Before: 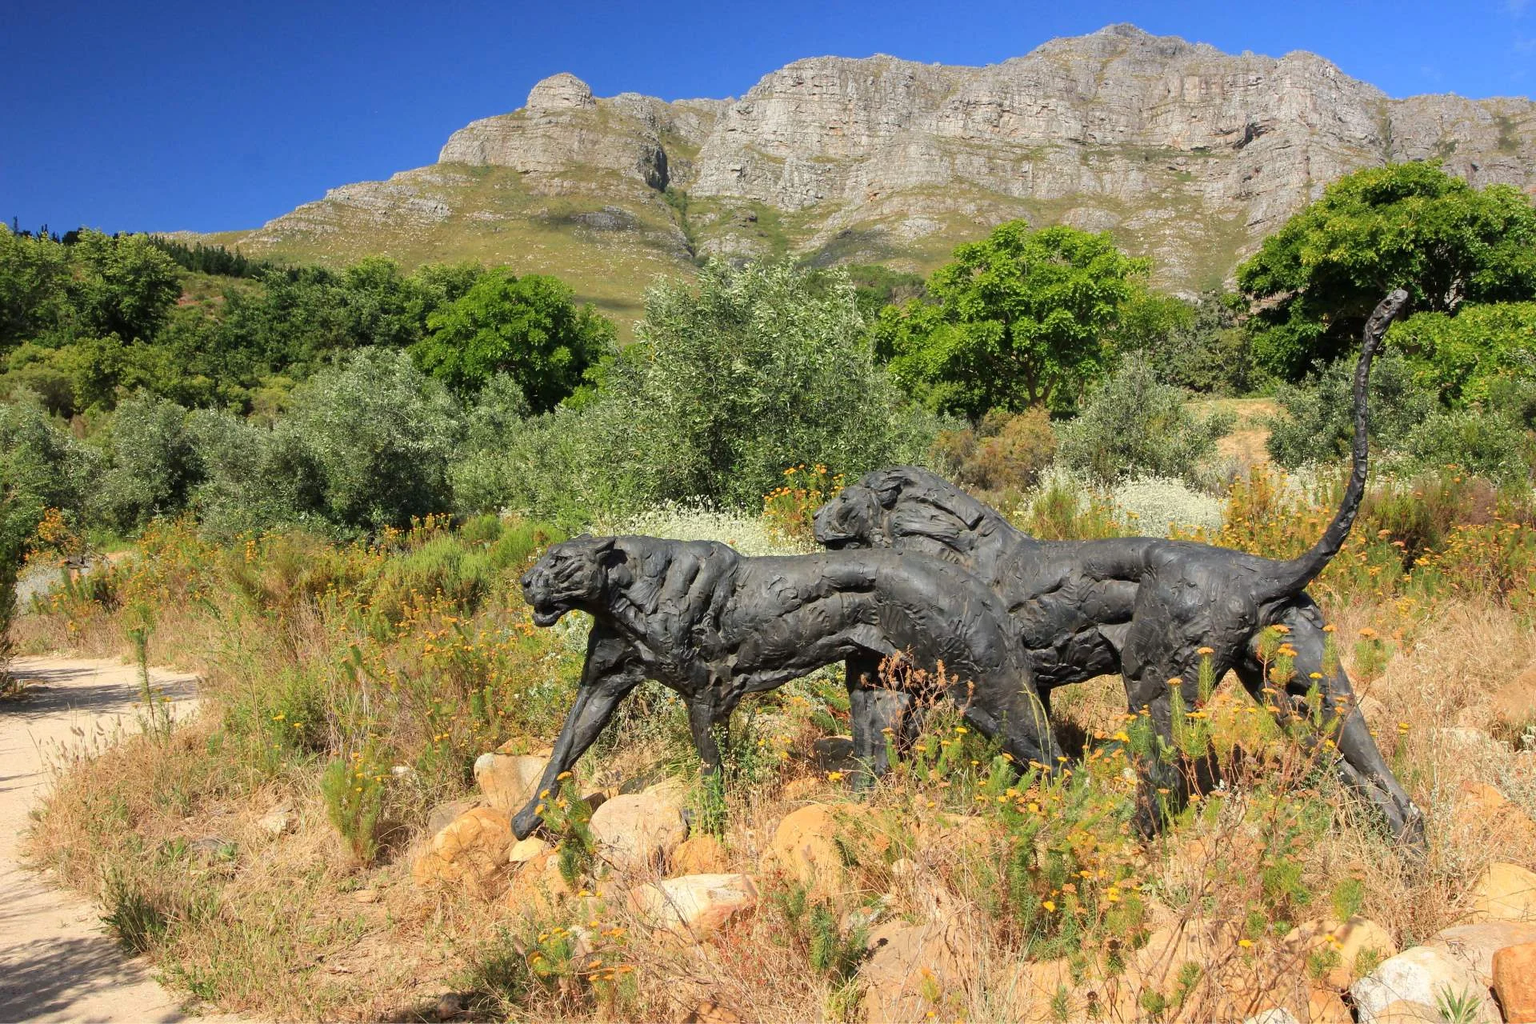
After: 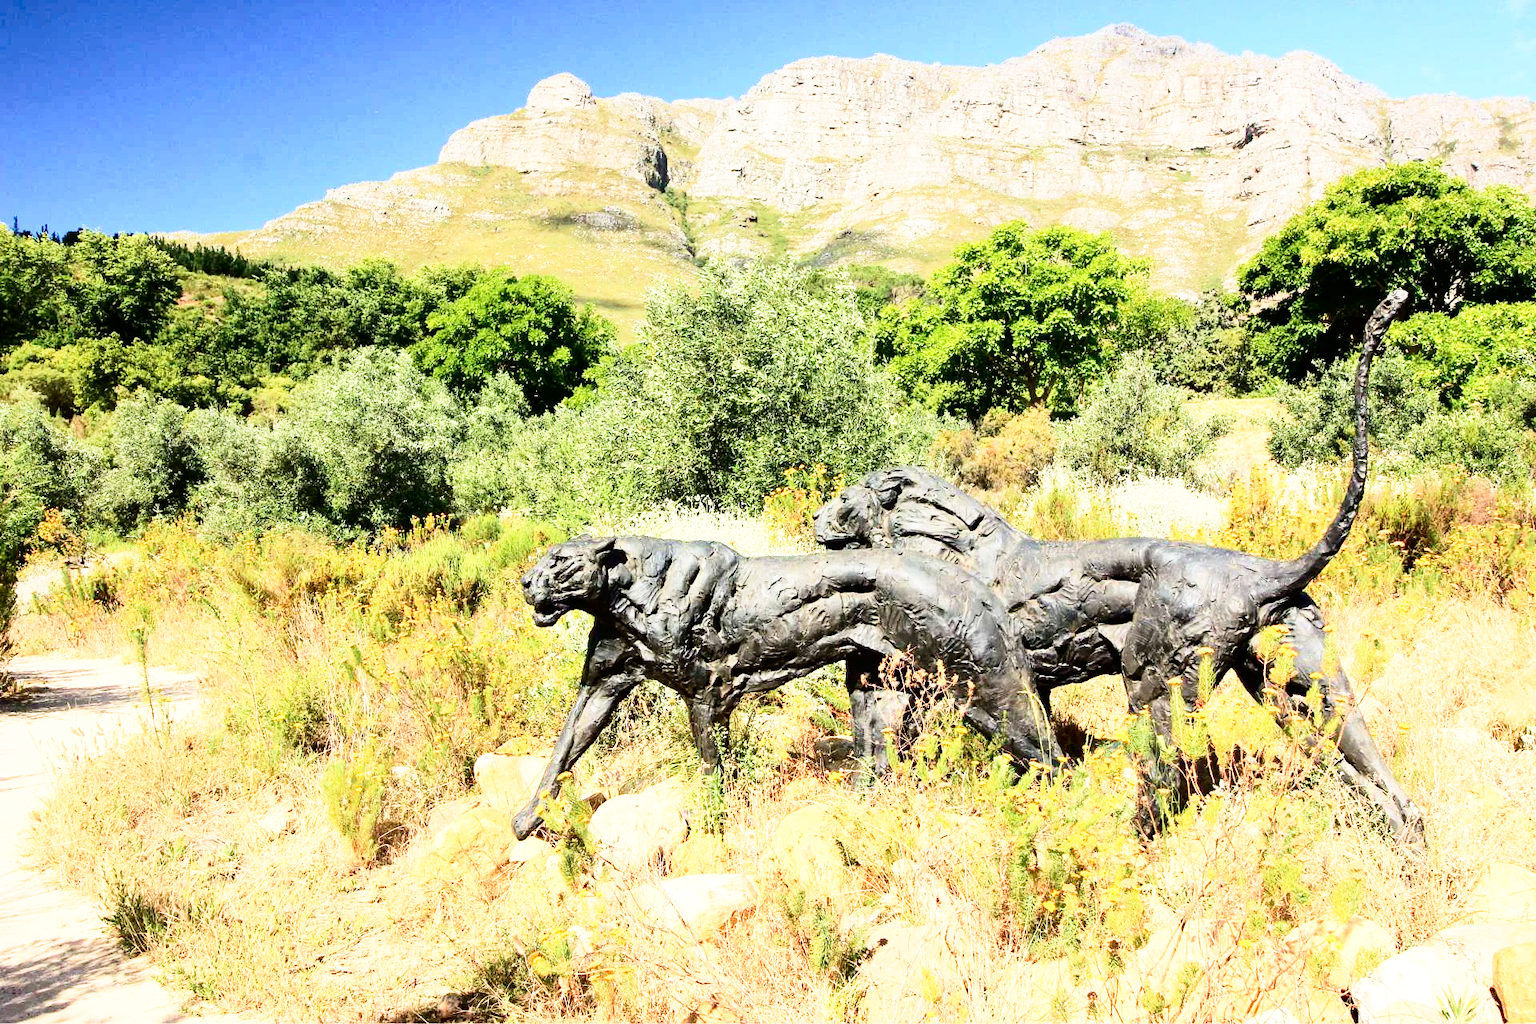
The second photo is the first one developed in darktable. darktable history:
contrast brightness saturation: contrast 0.29
base curve: curves: ch0 [(0, 0) (0.012, 0.01) (0.073, 0.168) (0.31, 0.711) (0.645, 0.957) (1, 1)], preserve colors none
velvia: on, module defaults
